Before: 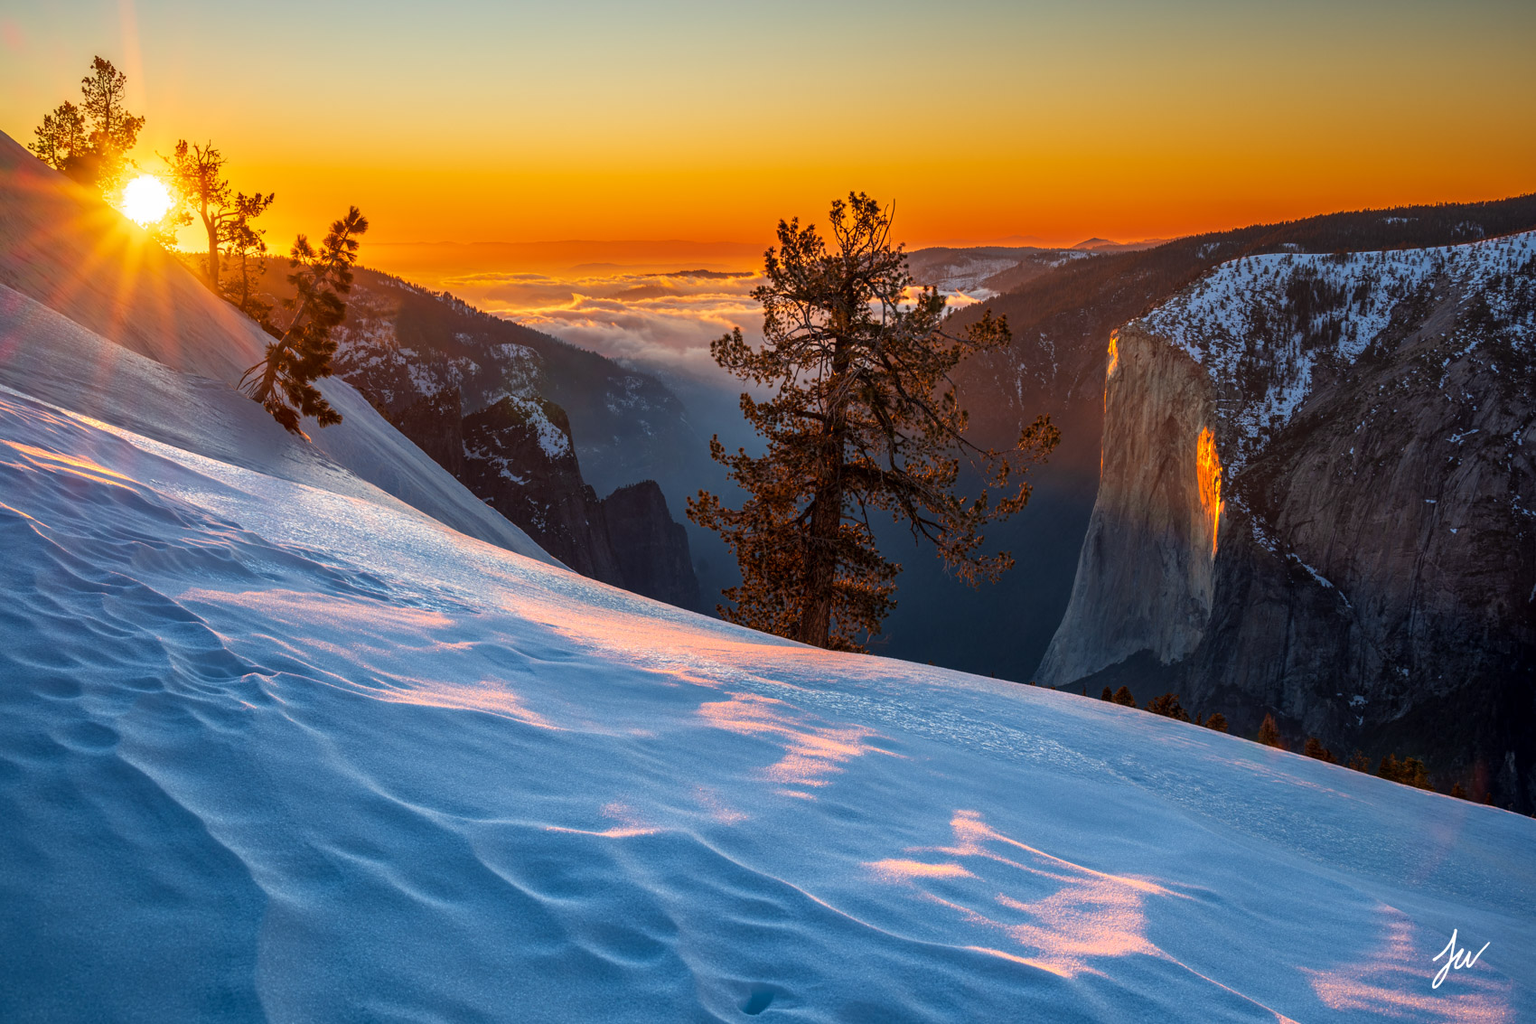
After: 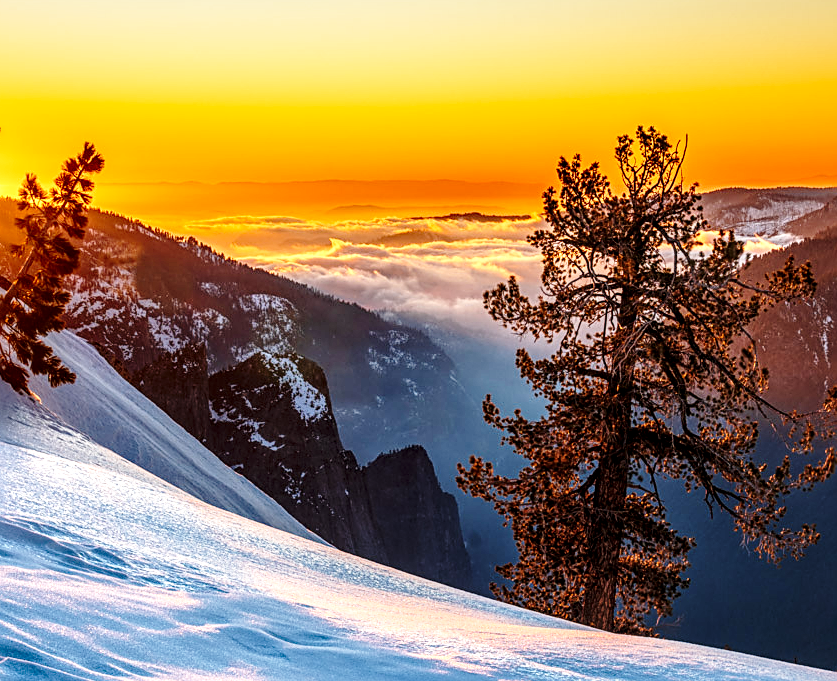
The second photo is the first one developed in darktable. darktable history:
base curve: curves: ch0 [(0, 0) (0.028, 0.03) (0.121, 0.232) (0.46, 0.748) (0.859, 0.968) (1, 1)], preserve colors none
local contrast: detail 150%
crop: left 17.835%, top 7.675%, right 32.881%, bottom 32.213%
sharpen: on, module defaults
